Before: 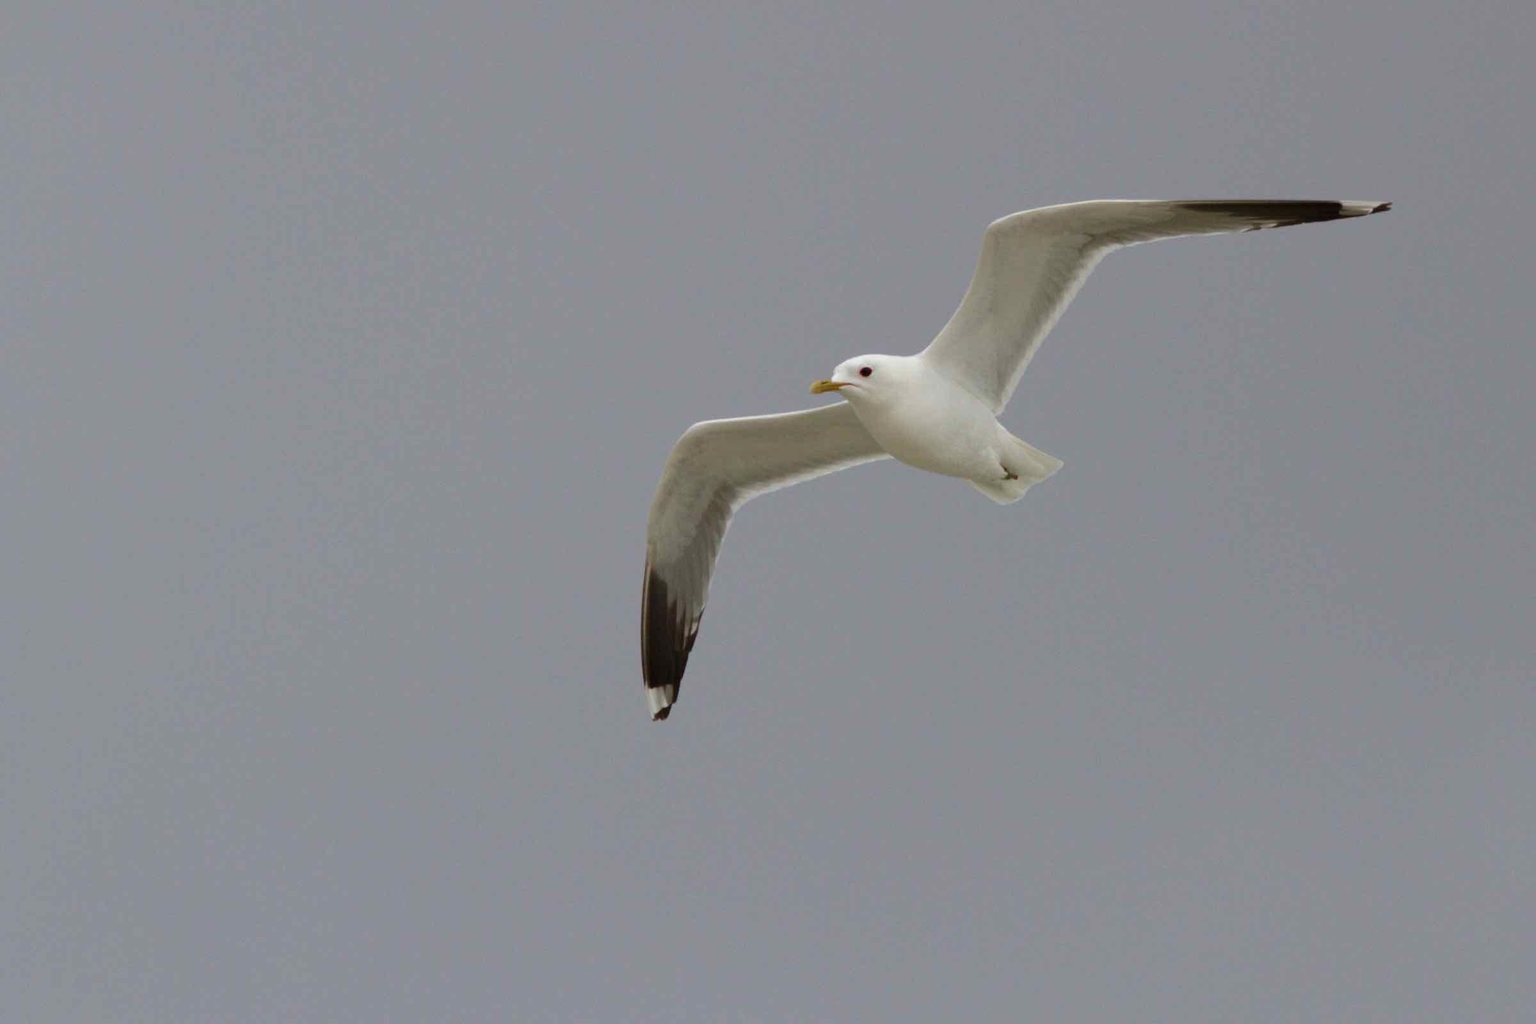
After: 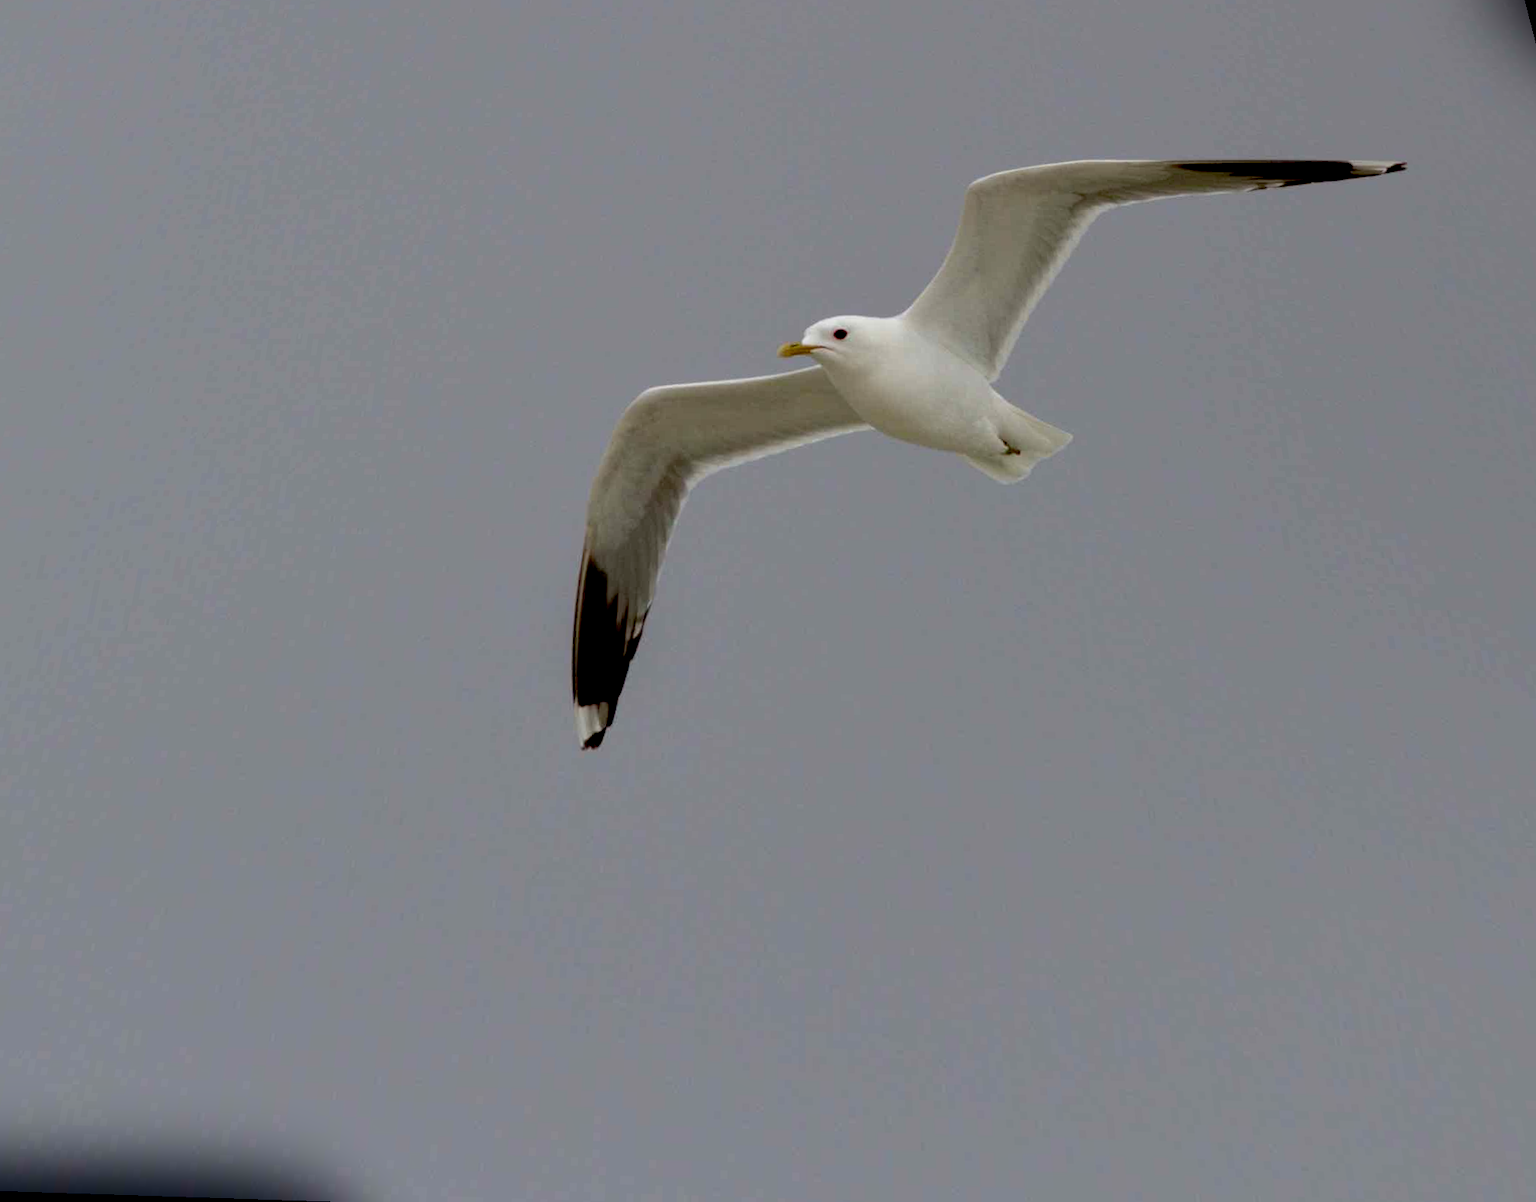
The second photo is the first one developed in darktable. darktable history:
rotate and perspective: rotation 0.72°, lens shift (vertical) -0.352, lens shift (horizontal) -0.051, crop left 0.152, crop right 0.859, crop top 0.019, crop bottom 0.964
exposure: black level correction 0.029, exposure -0.073 EV, compensate highlight preservation false
shadows and highlights: shadows -88.03, highlights -35.45, shadows color adjustment 99.15%, highlights color adjustment 0%, soften with gaussian
